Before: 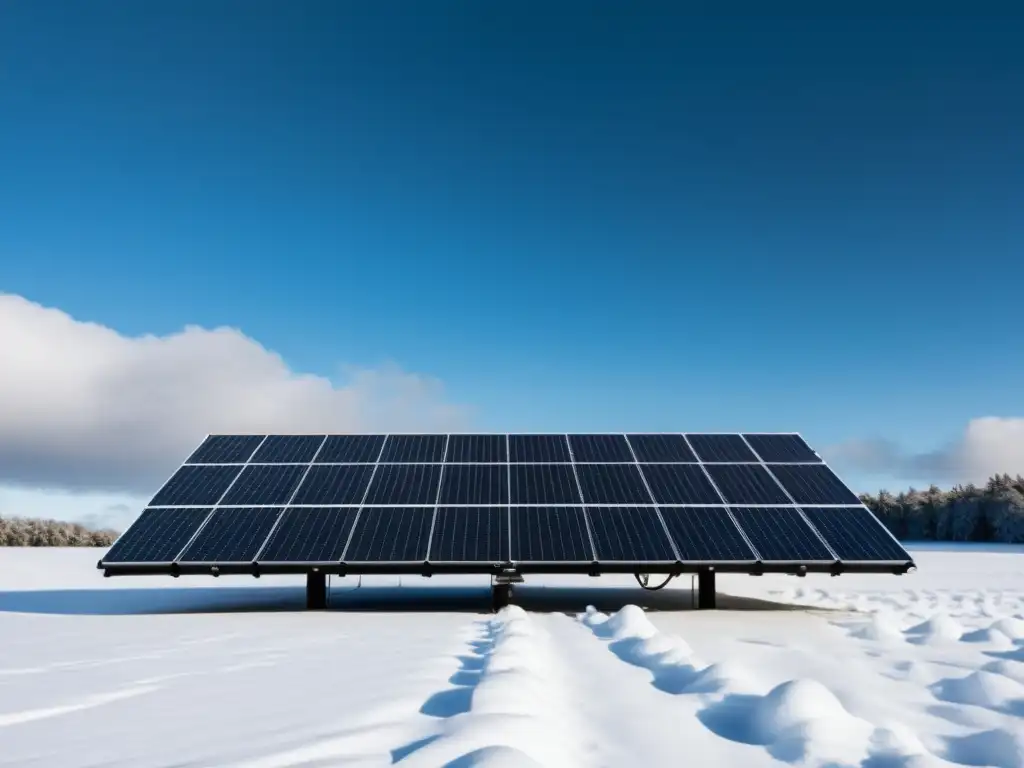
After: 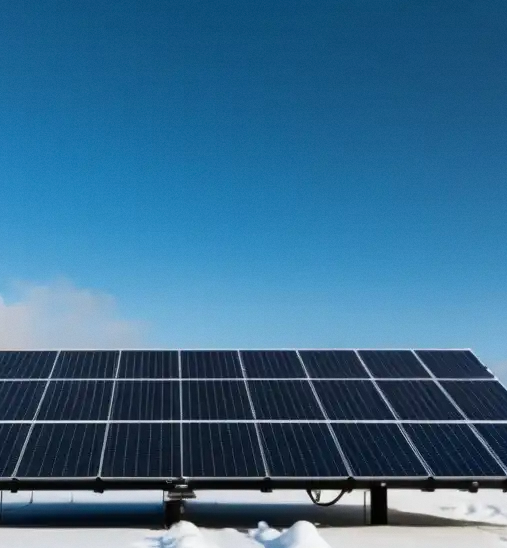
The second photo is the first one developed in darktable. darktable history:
shadows and highlights: shadows 32, highlights -32, soften with gaussian
grain: coarseness 14.57 ISO, strength 8.8%
crop: left 32.075%, top 10.976%, right 18.355%, bottom 17.596%
